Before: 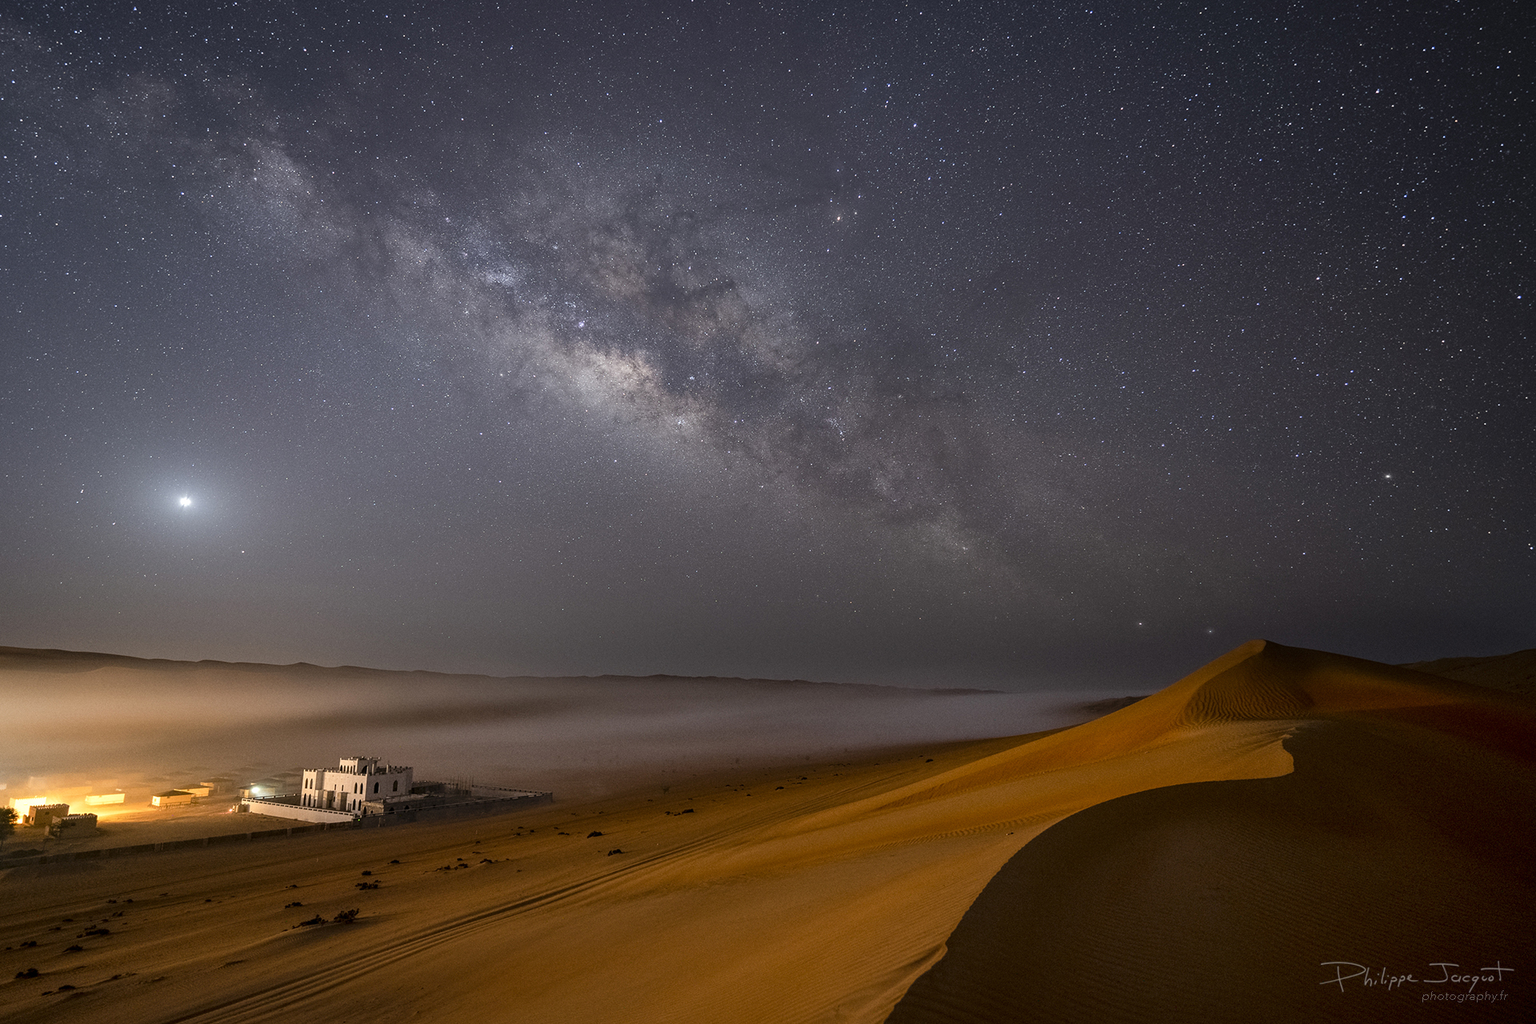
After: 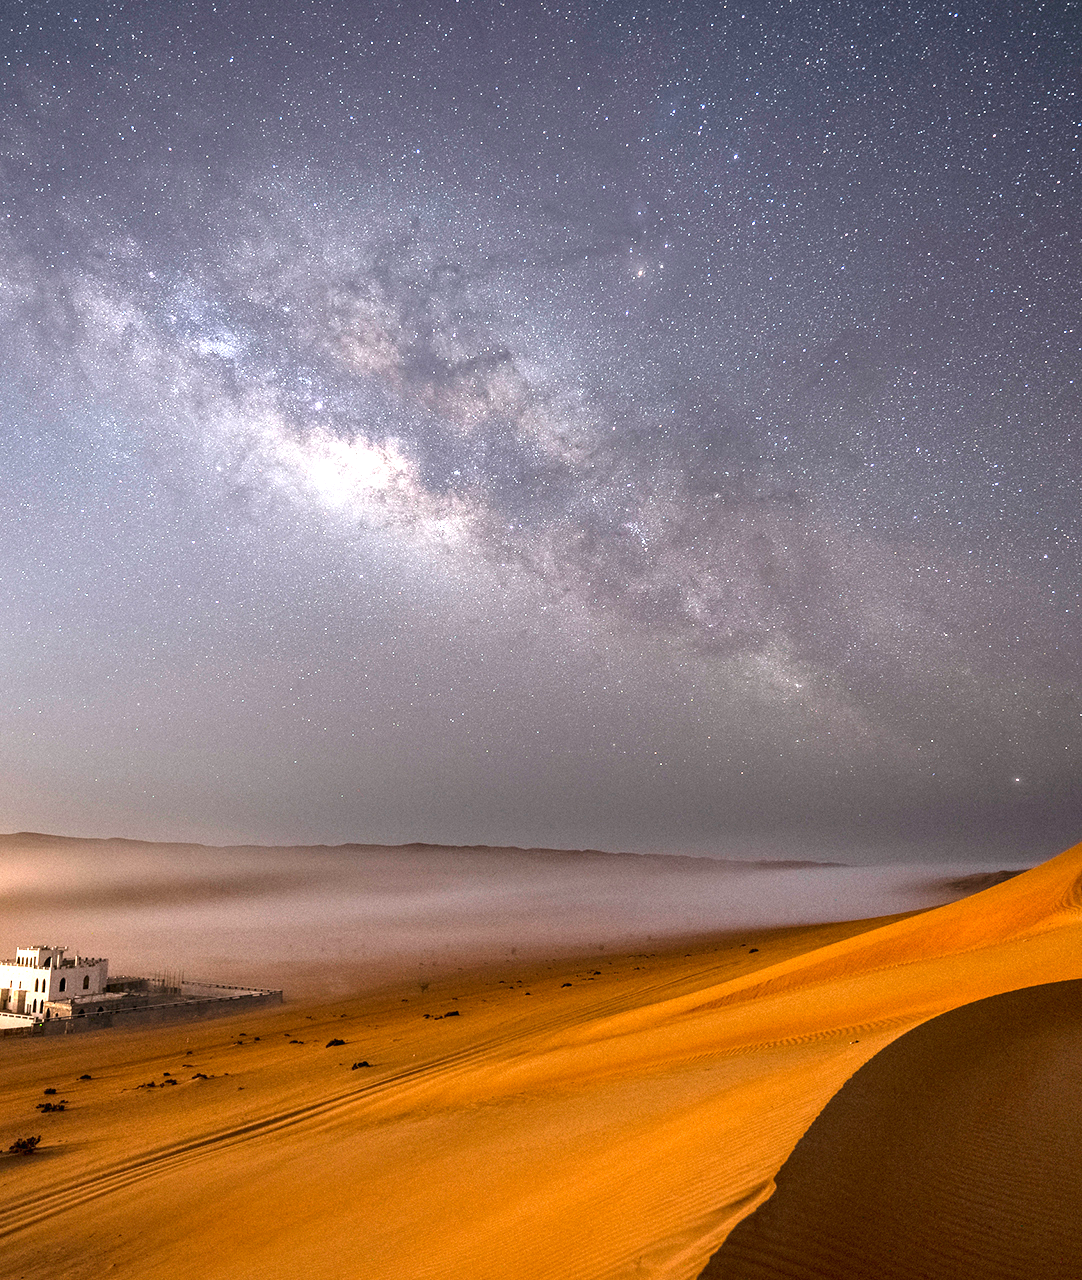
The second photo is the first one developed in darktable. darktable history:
crop: left 21.286%, right 22.342%
exposure: black level correction 0, exposure 1.689 EV, compensate exposure bias true, compensate highlight preservation false
